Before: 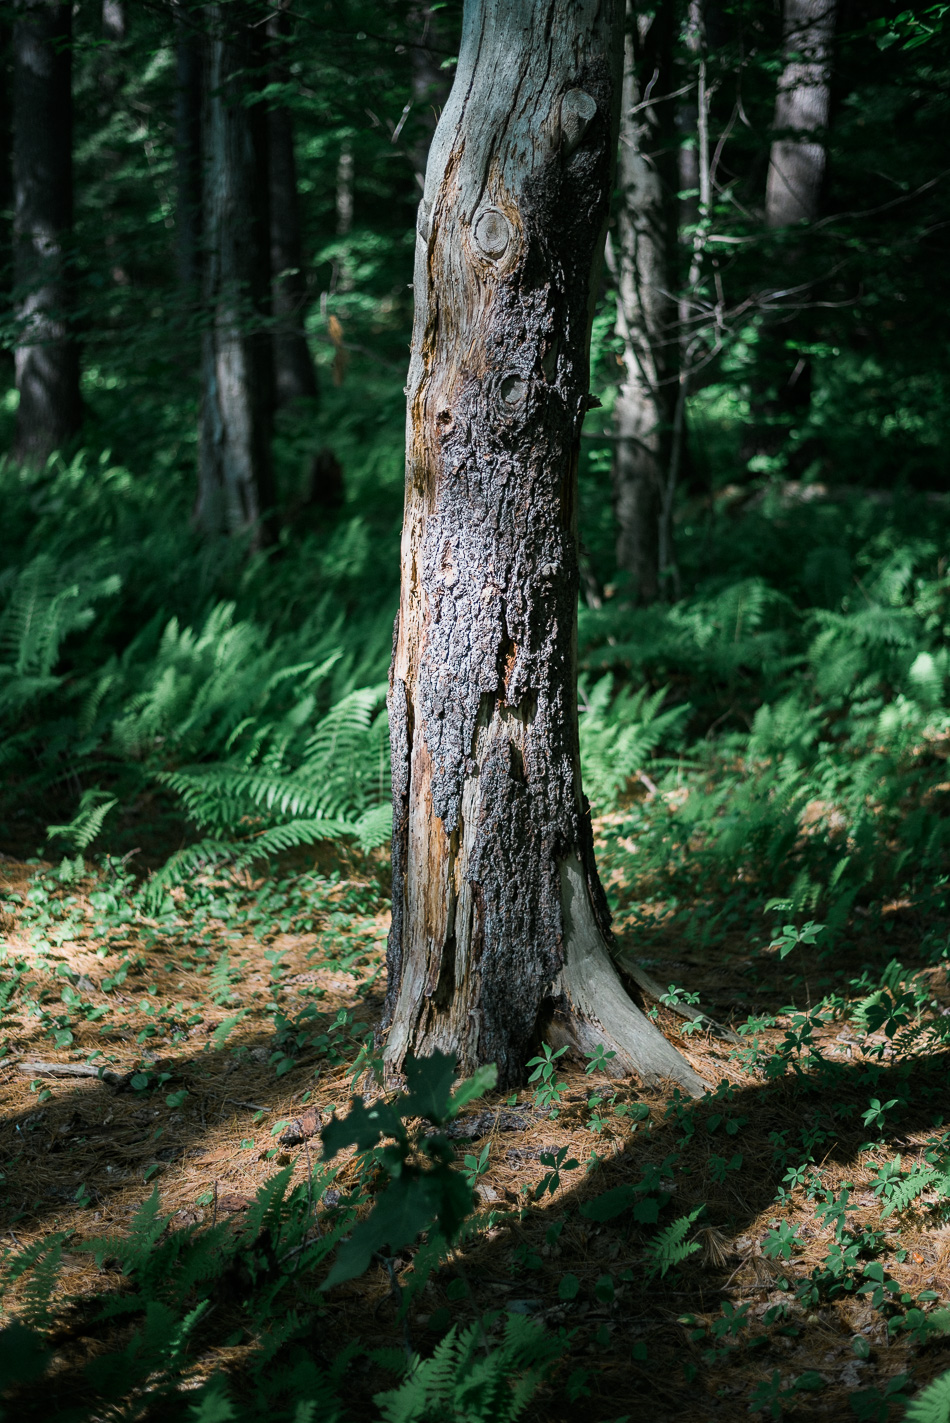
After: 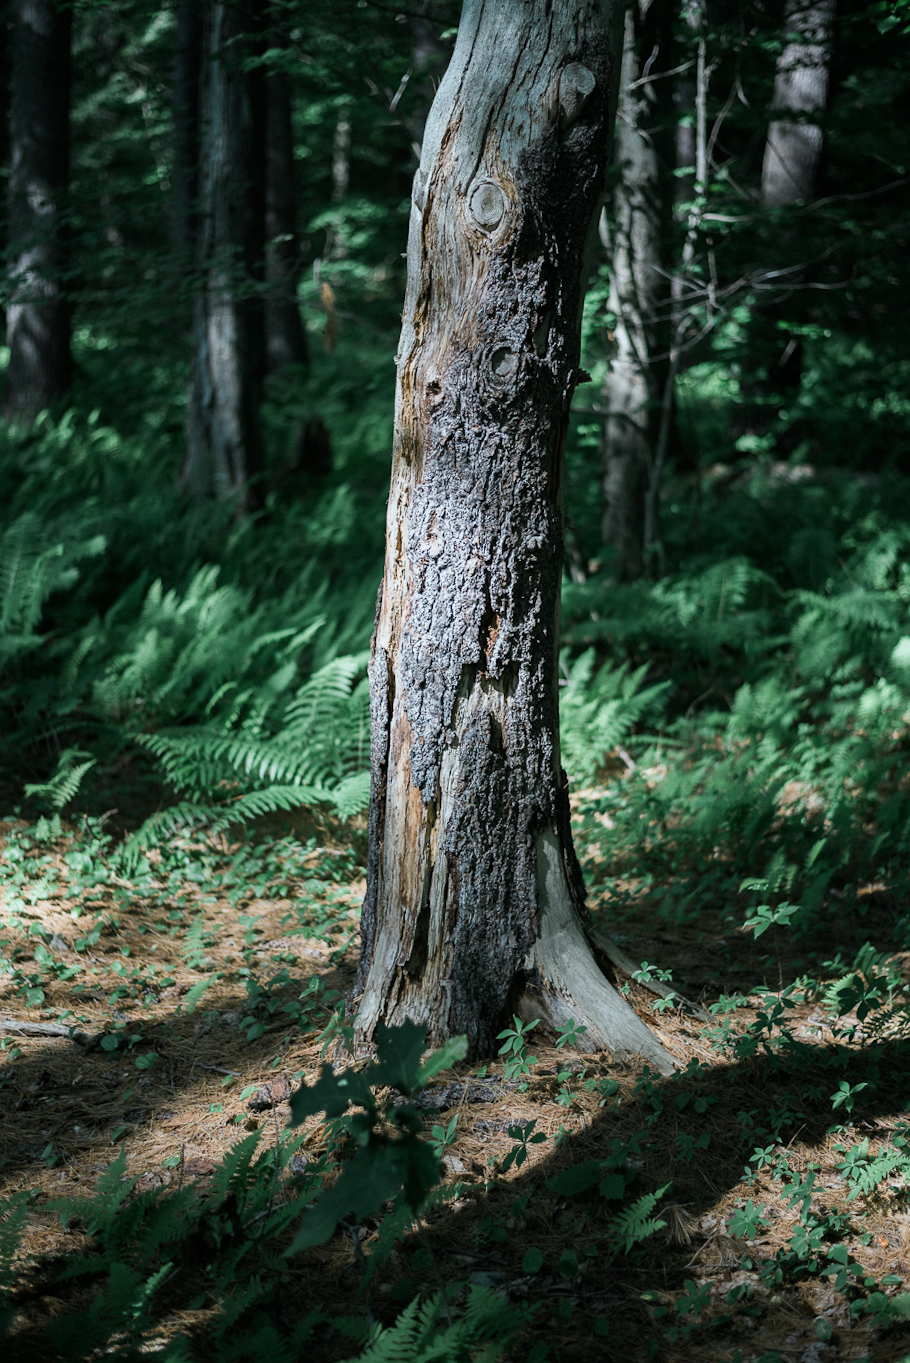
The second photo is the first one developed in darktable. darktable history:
crop and rotate: angle -1.69°
color correction: saturation 0.8
color calibration: illuminant Planckian (black body), adaptation linear Bradford (ICC v4), x 0.361, y 0.366, temperature 4511.61 K, saturation algorithm version 1 (2020)
